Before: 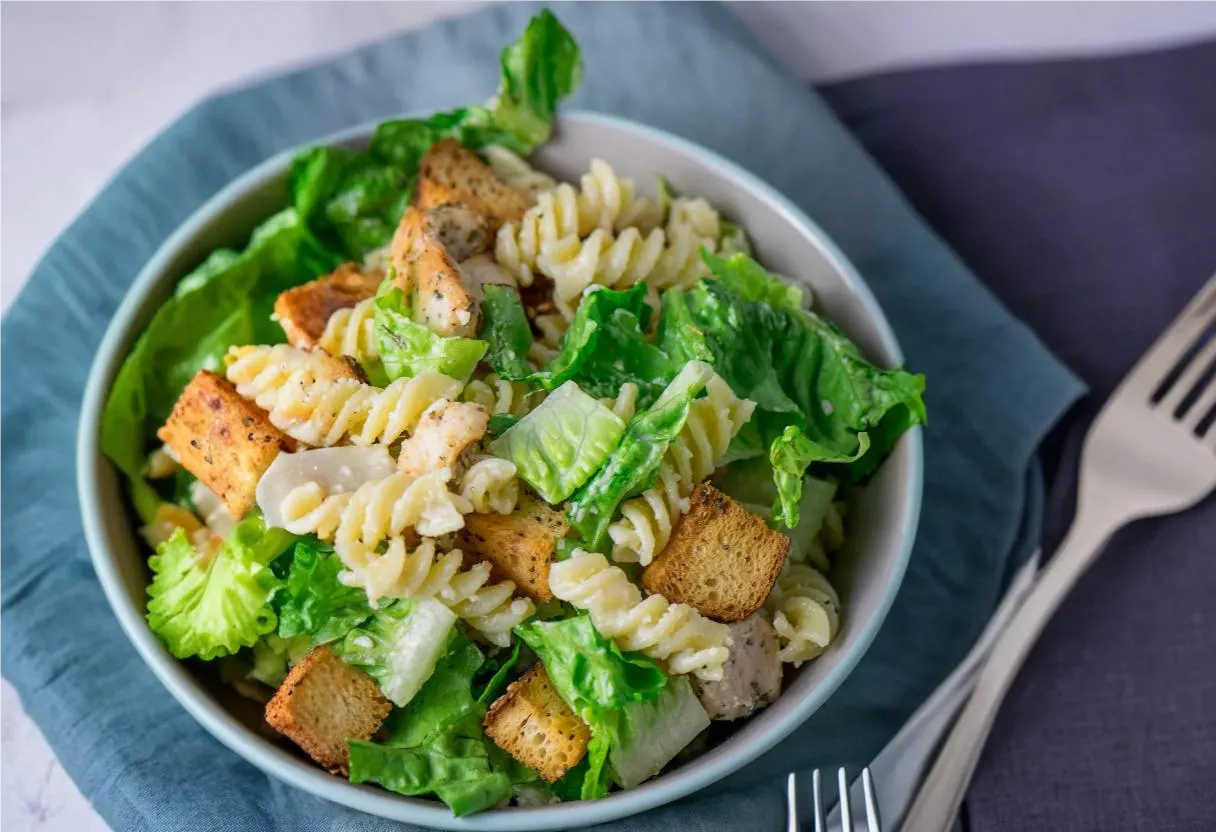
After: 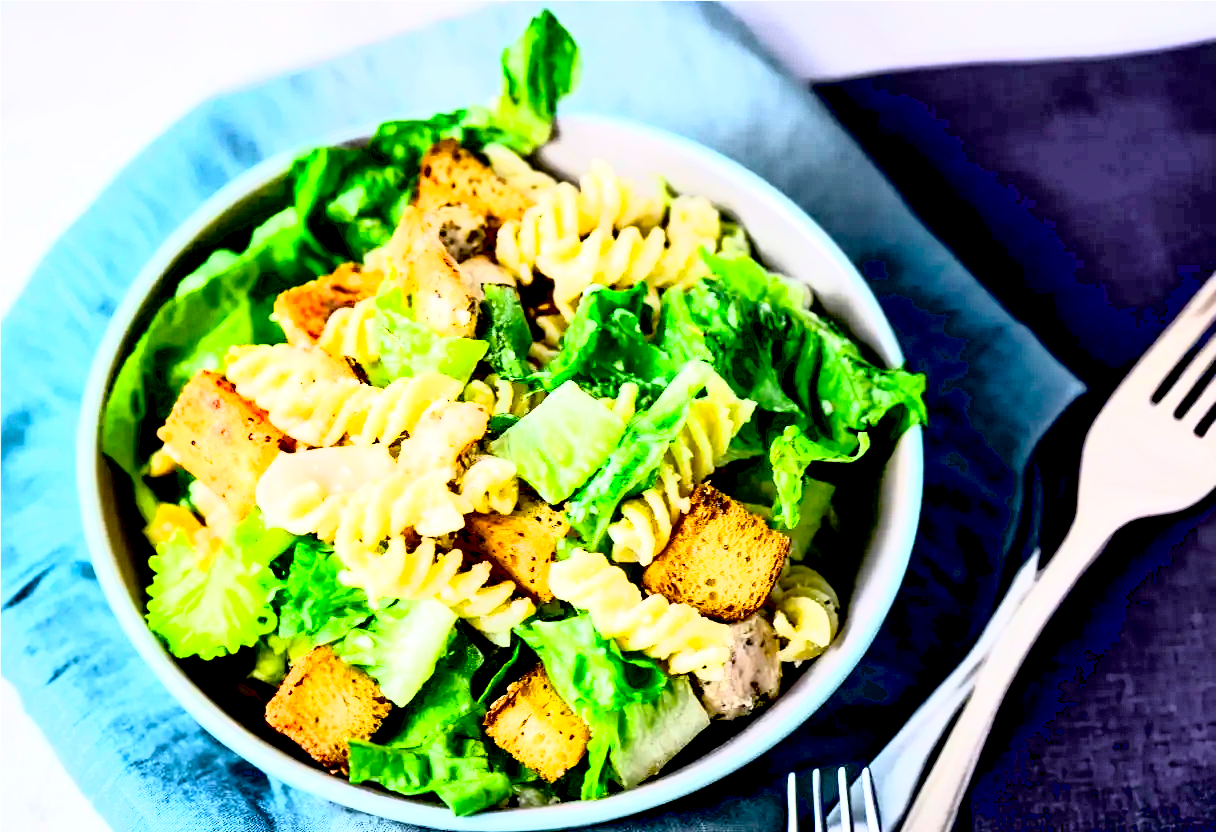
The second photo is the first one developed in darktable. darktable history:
rgb curve: curves: ch0 [(0, 0) (0.21, 0.15) (0.24, 0.21) (0.5, 0.75) (0.75, 0.96) (0.89, 0.99) (1, 1)]; ch1 [(0, 0.02) (0.21, 0.13) (0.25, 0.2) (0.5, 0.67) (0.75, 0.9) (0.89, 0.97) (1, 1)]; ch2 [(0, 0.02) (0.21, 0.13) (0.25, 0.2) (0.5, 0.67) (0.75, 0.9) (0.89, 0.97) (1, 1)], compensate middle gray true
exposure: black level correction 0.035, exposure 0.9 EV, compensate highlight preservation false
tone equalizer: -7 EV -0.63 EV, -6 EV 1 EV, -5 EV -0.45 EV, -4 EV 0.43 EV, -3 EV 0.41 EV, -2 EV 0.15 EV, -1 EV -0.15 EV, +0 EV -0.39 EV, smoothing diameter 25%, edges refinement/feathering 10, preserve details guided filter
